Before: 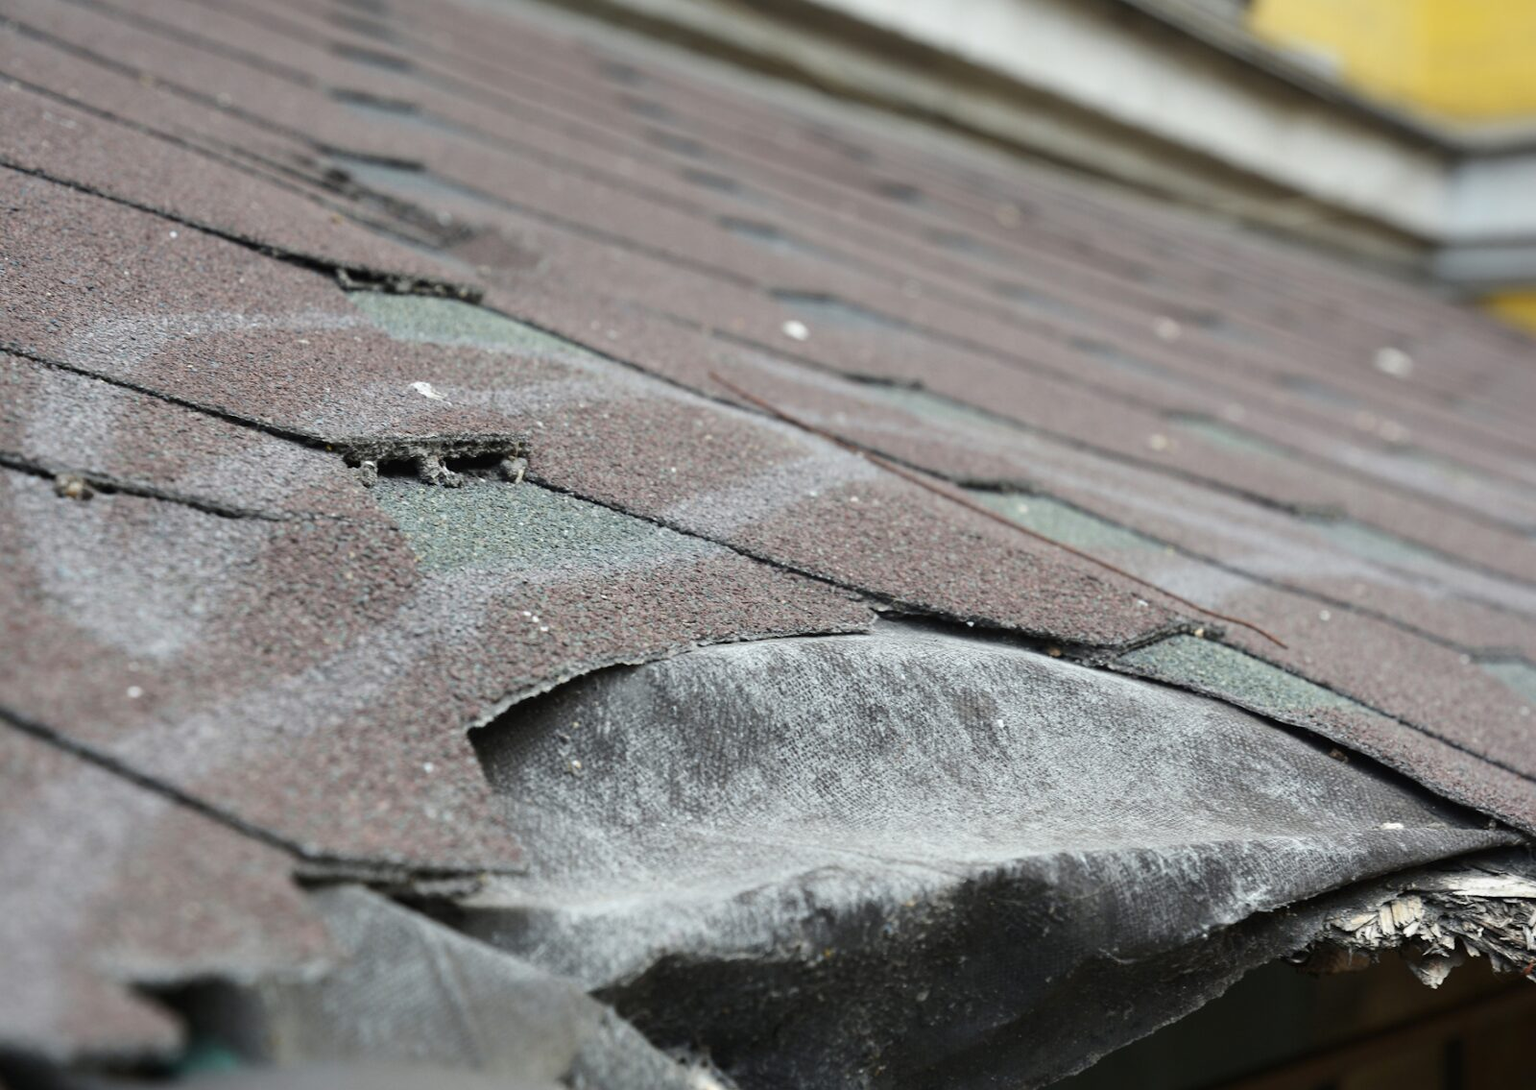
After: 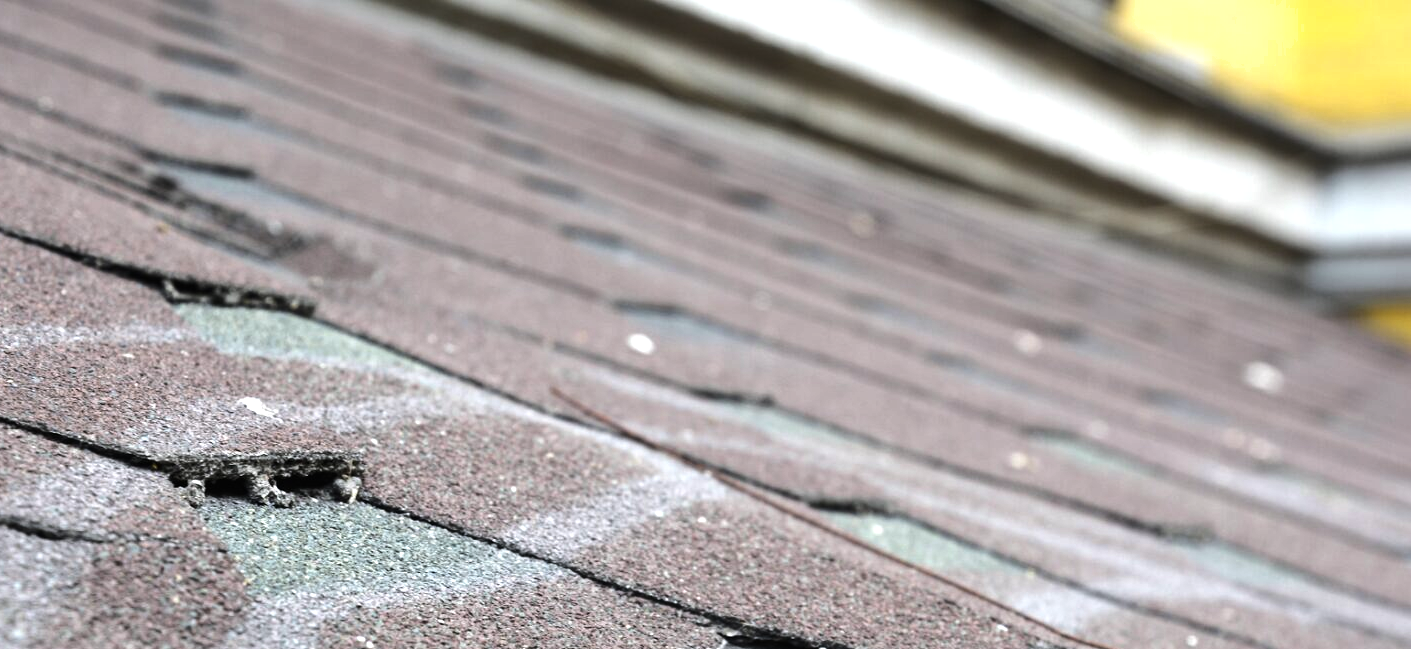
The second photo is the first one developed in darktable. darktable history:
tone equalizer: -8 EV -1.08 EV, -7 EV -1.01 EV, -6 EV -0.867 EV, -5 EV -0.578 EV, -3 EV 0.578 EV, -2 EV 0.867 EV, -1 EV 1.01 EV, +0 EV 1.08 EV, edges refinement/feathering 500, mask exposure compensation -1.57 EV, preserve details no
crop and rotate: left 11.812%, bottom 42.776%
shadows and highlights: shadows 25, white point adjustment -3, highlights -30
white balance: red 1.004, blue 1.024
